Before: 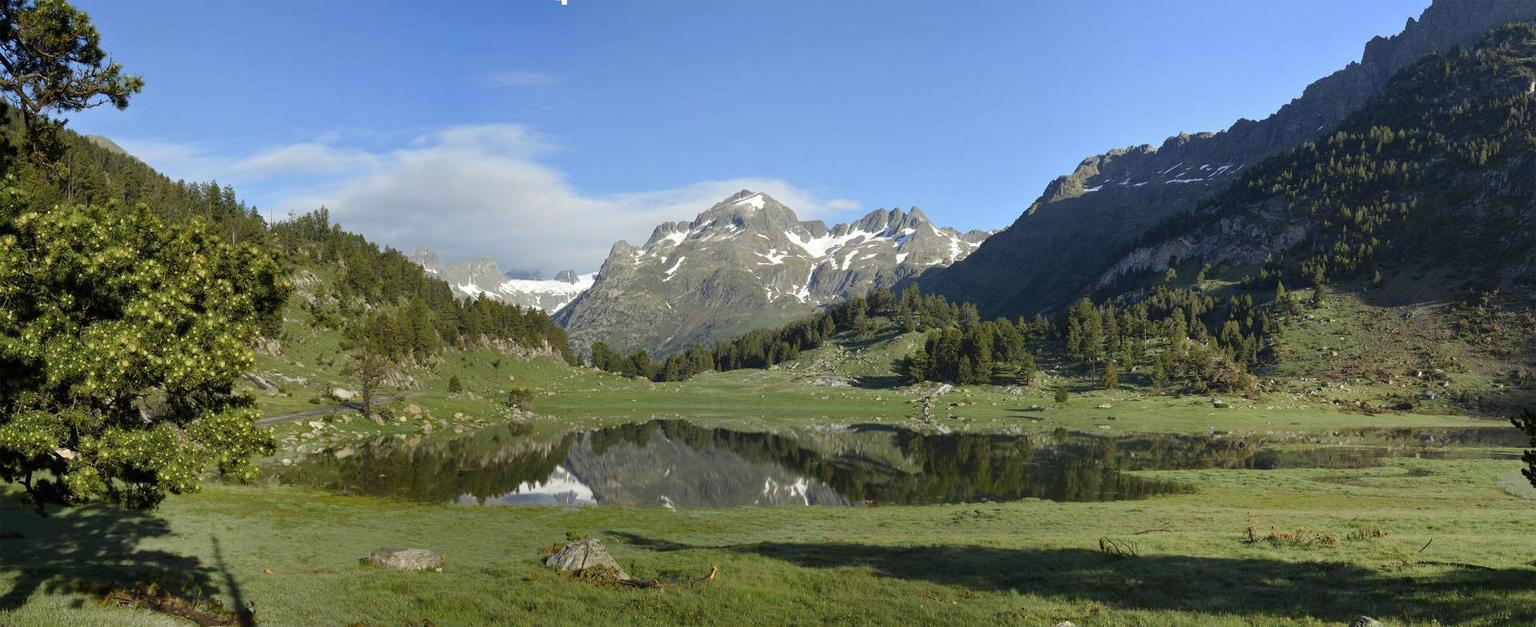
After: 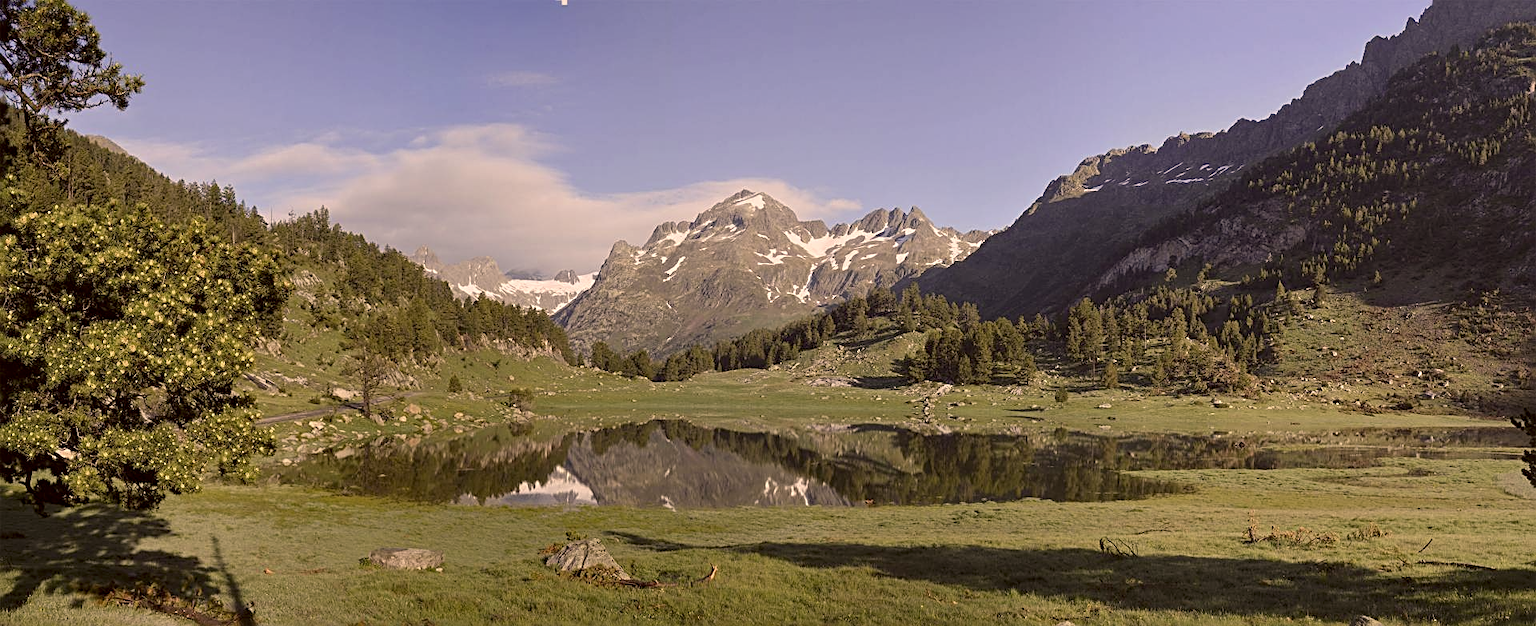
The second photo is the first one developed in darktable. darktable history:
color correction: highlights a* 10.18, highlights b* 9.66, shadows a* 8.58, shadows b* 7.64, saturation 0.814
sharpen: radius 2.54, amount 0.643
local contrast: highlights 105%, shadows 101%, detail 119%, midtone range 0.2
color balance rgb: highlights gain › chroma 3.041%, highlights gain › hue 60°, perceptual saturation grading › global saturation 0.977%, contrast -9.799%
